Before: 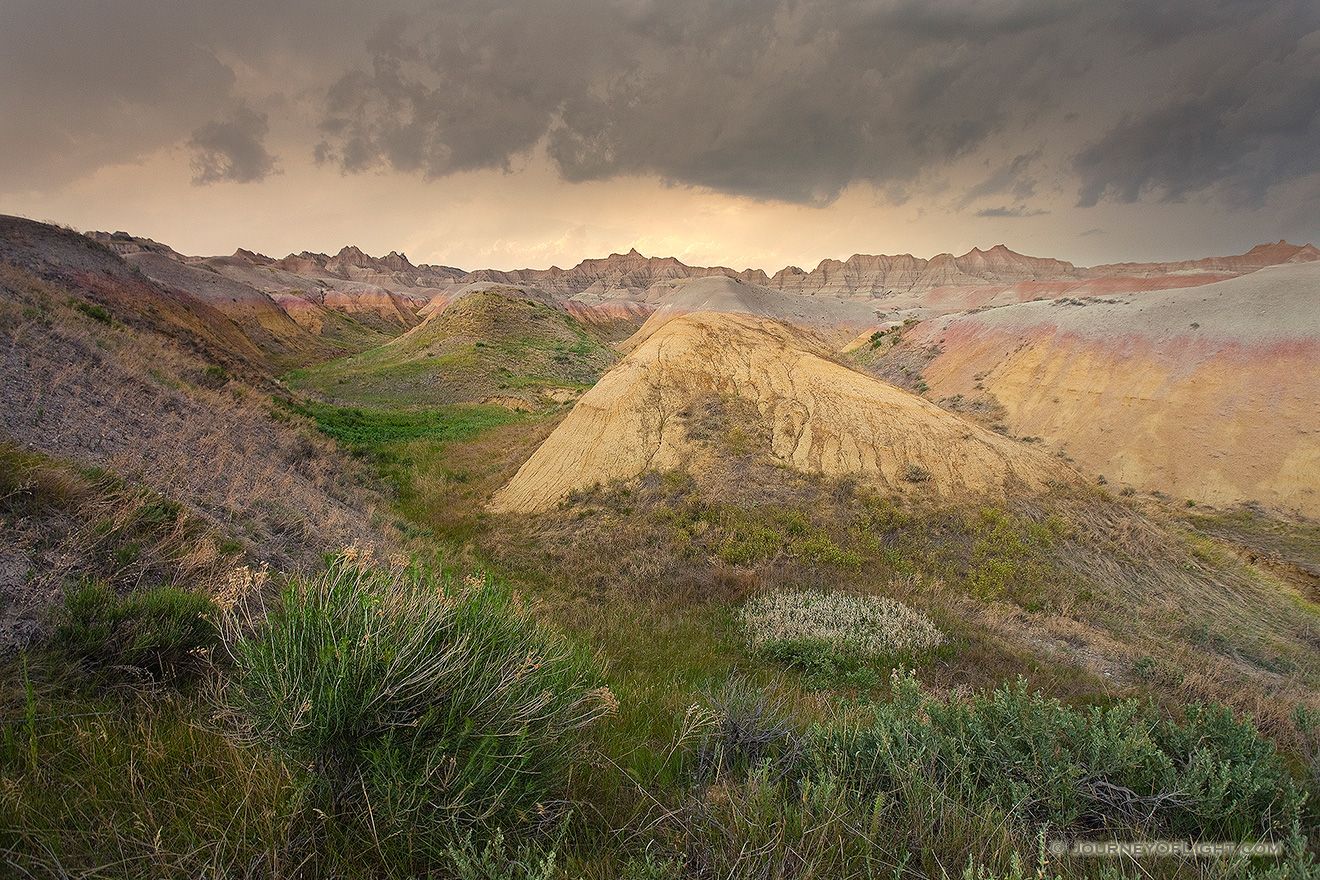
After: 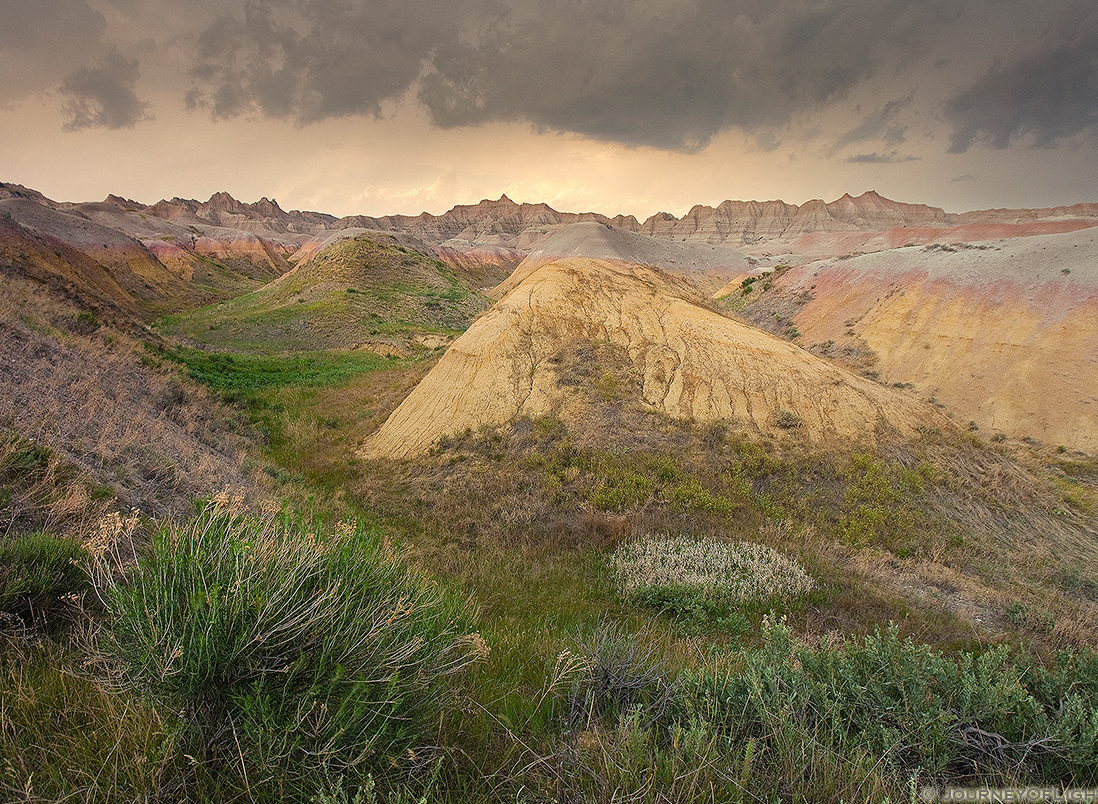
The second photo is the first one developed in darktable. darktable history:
crop: left 9.791%, top 6.218%, right 6.985%, bottom 2.397%
shadows and highlights: shadows 29.42, highlights -29.65, low approximation 0.01, soften with gaussian
